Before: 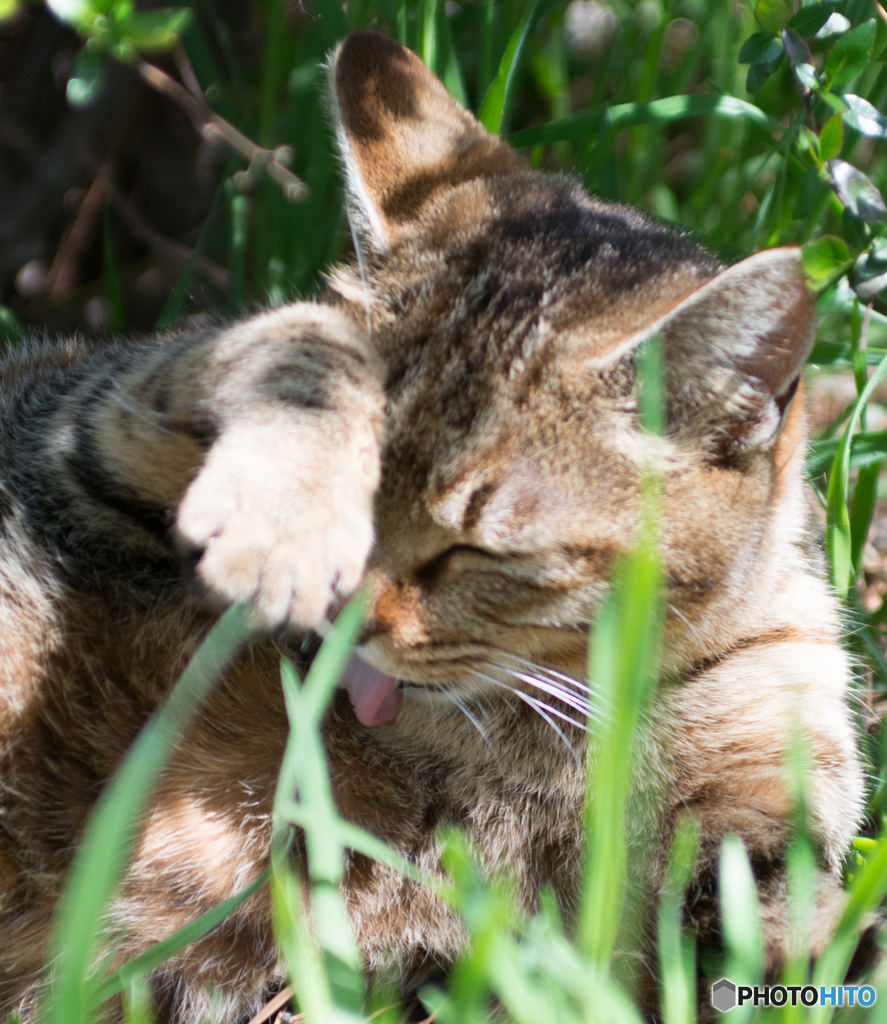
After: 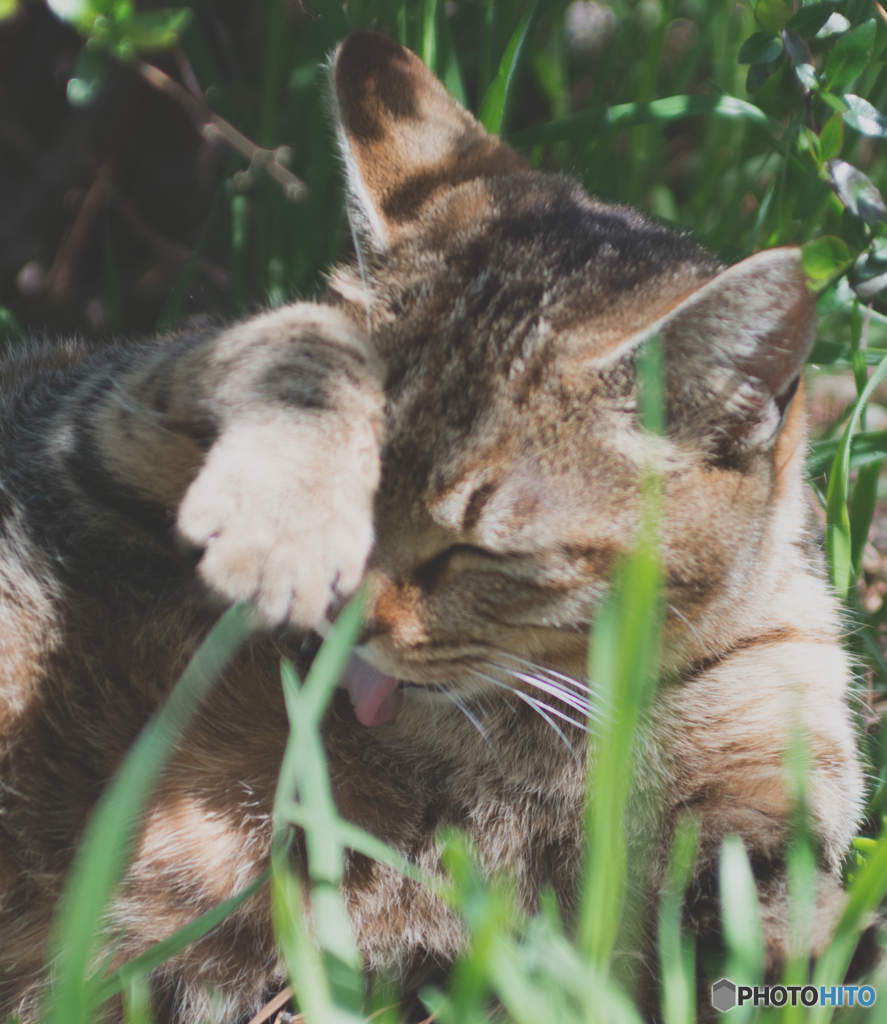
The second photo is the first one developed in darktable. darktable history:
exposure: black level correction -0.037, exposure -0.495 EV, compensate highlight preservation false
